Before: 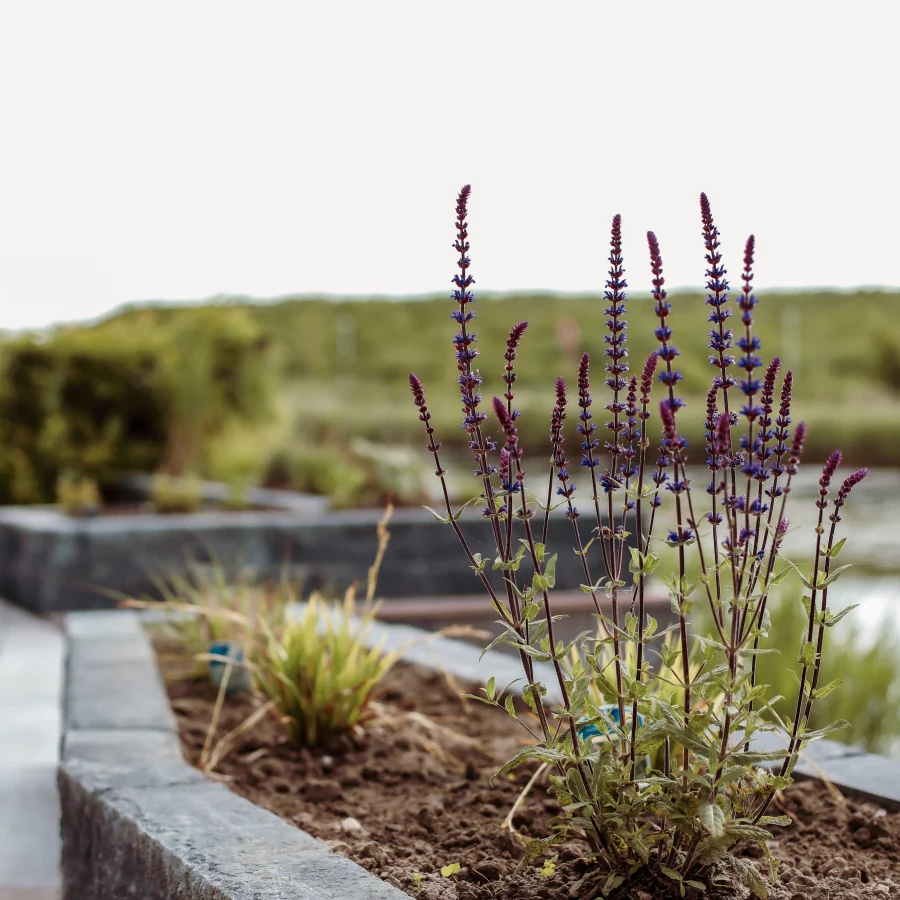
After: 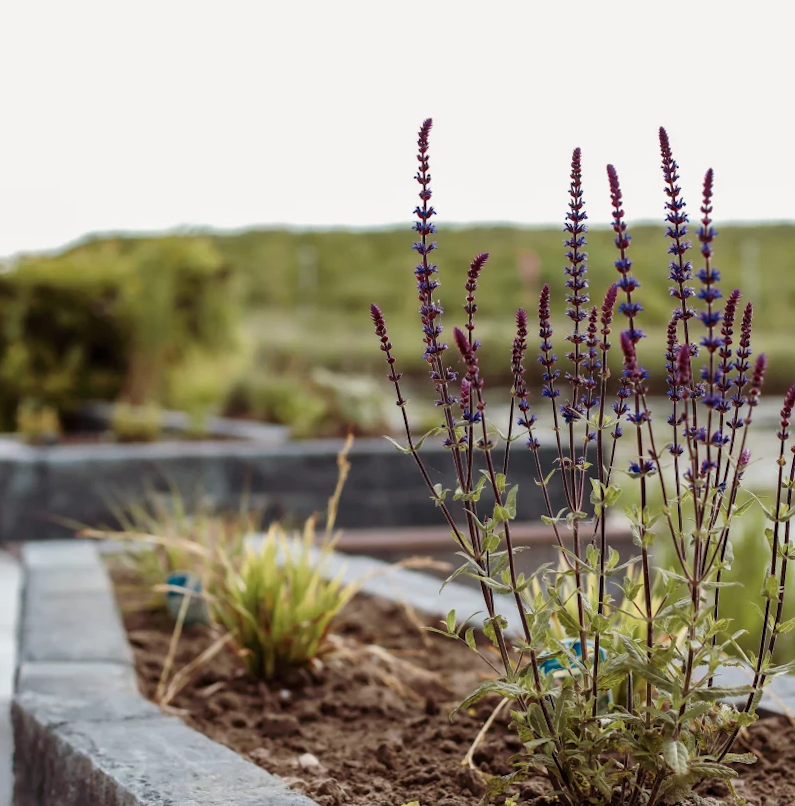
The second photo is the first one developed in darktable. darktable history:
rotate and perspective: rotation 0.226°, lens shift (vertical) -0.042, crop left 0.023, crop right 0.982, crop top 0.006, crop bottom 0.994
crop: left 3.305%, top 6.436%, right 6.389%, bottom 3.258%
